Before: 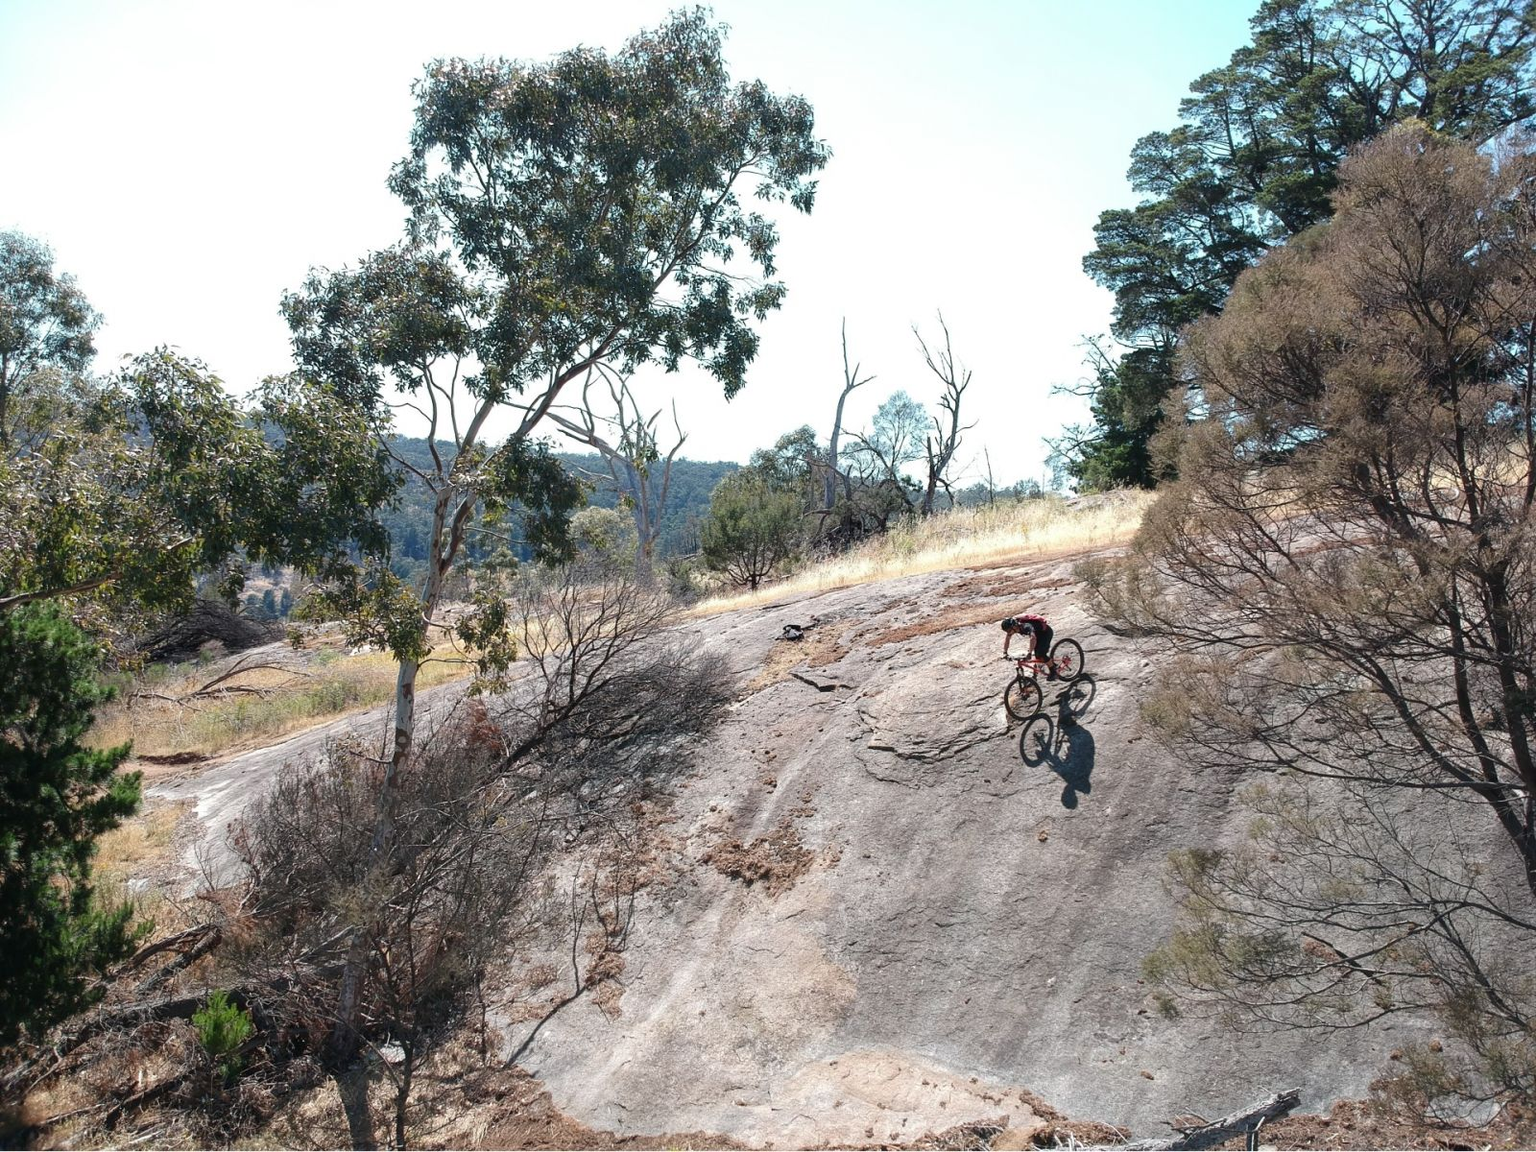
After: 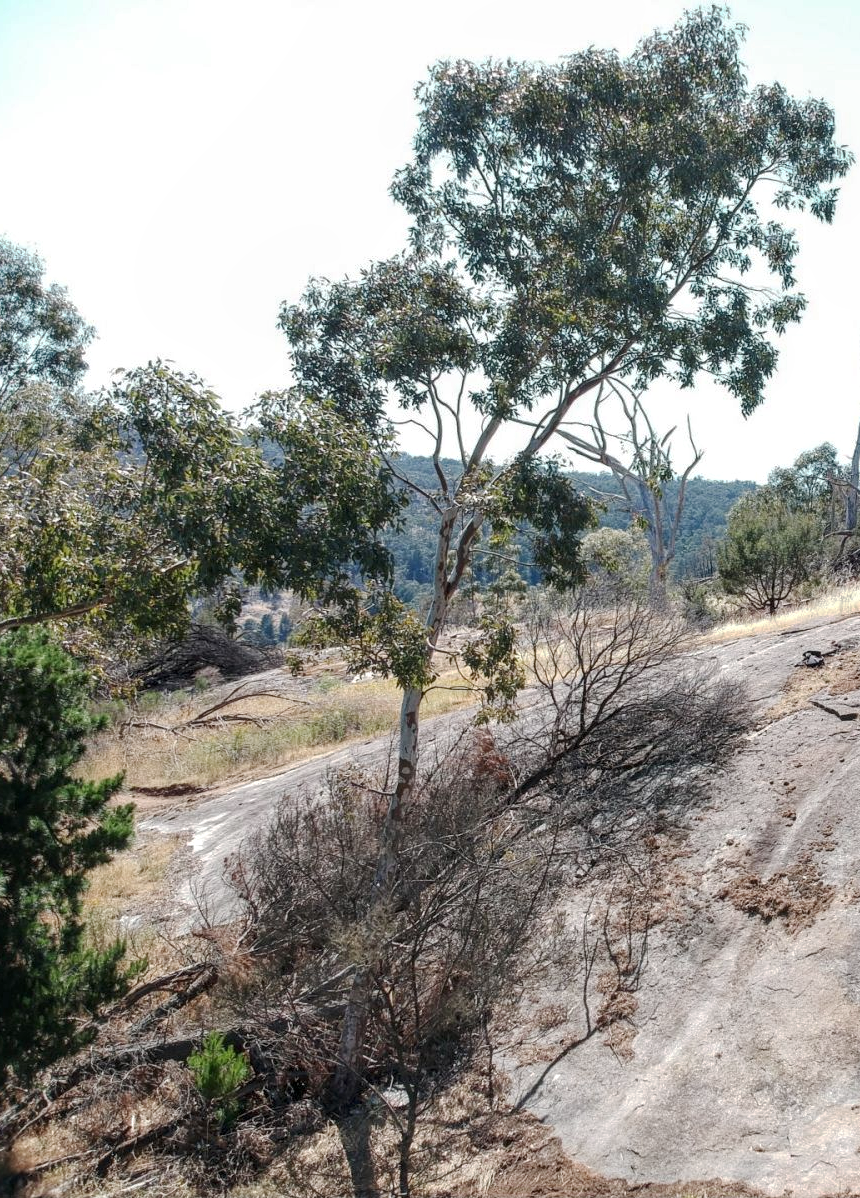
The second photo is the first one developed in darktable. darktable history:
local contrast: on, module defaults
exposure: black level correction 0, exposure 0 EV, compensate exposure bias true, compensate highlight preservation false
crop: left 0.843%, right 45.38%, bottom 0.087%
base curve: curves: ch0 [(0, 0) (0.235, 0.266) (0.503, 0.496) (0.786, 0.72) (1, 1)], preserve colors none
